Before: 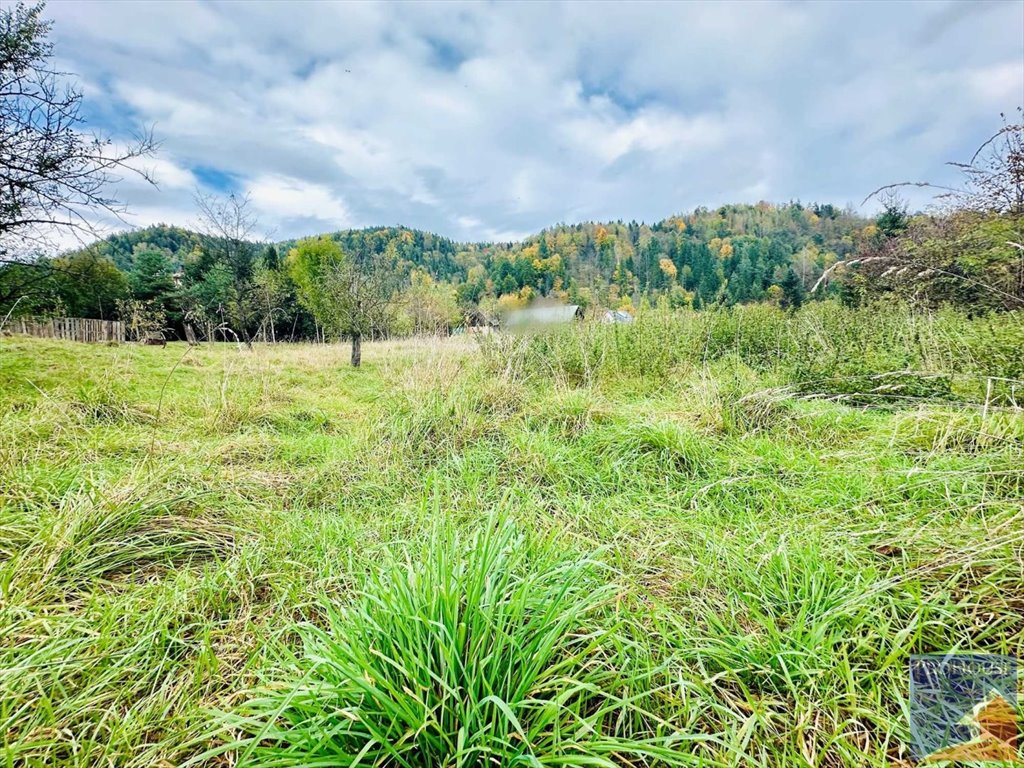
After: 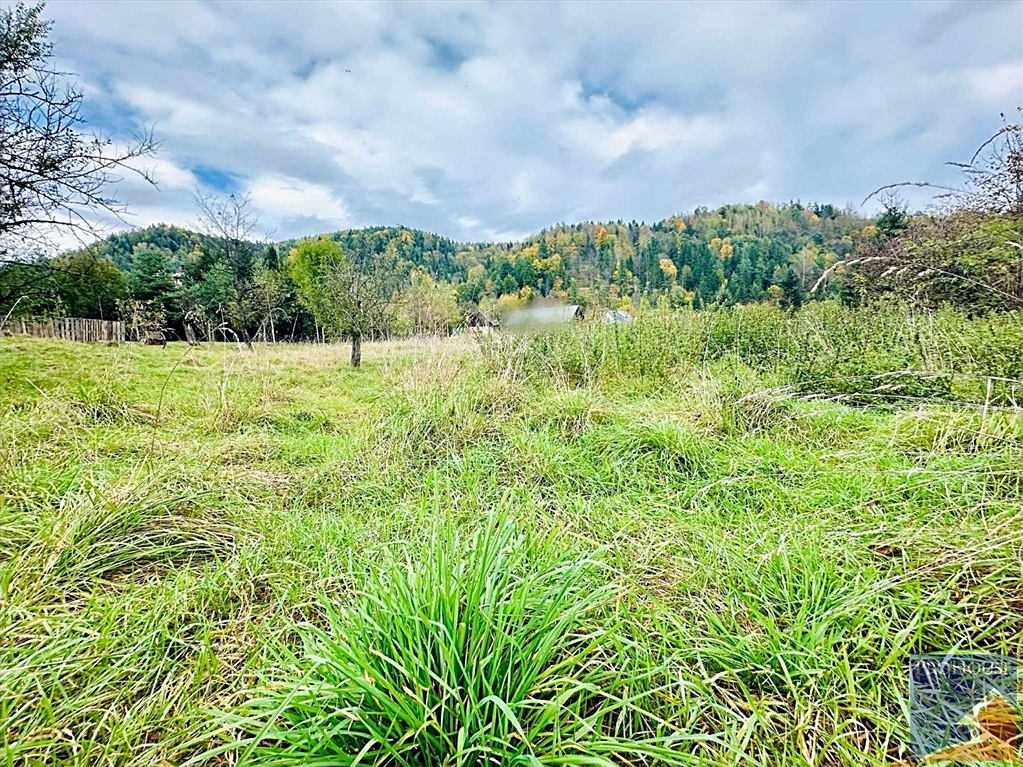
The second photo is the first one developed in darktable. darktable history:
sharpen: on, module defaults
crop and rotate: left 0.072%, bottom 0.01%
